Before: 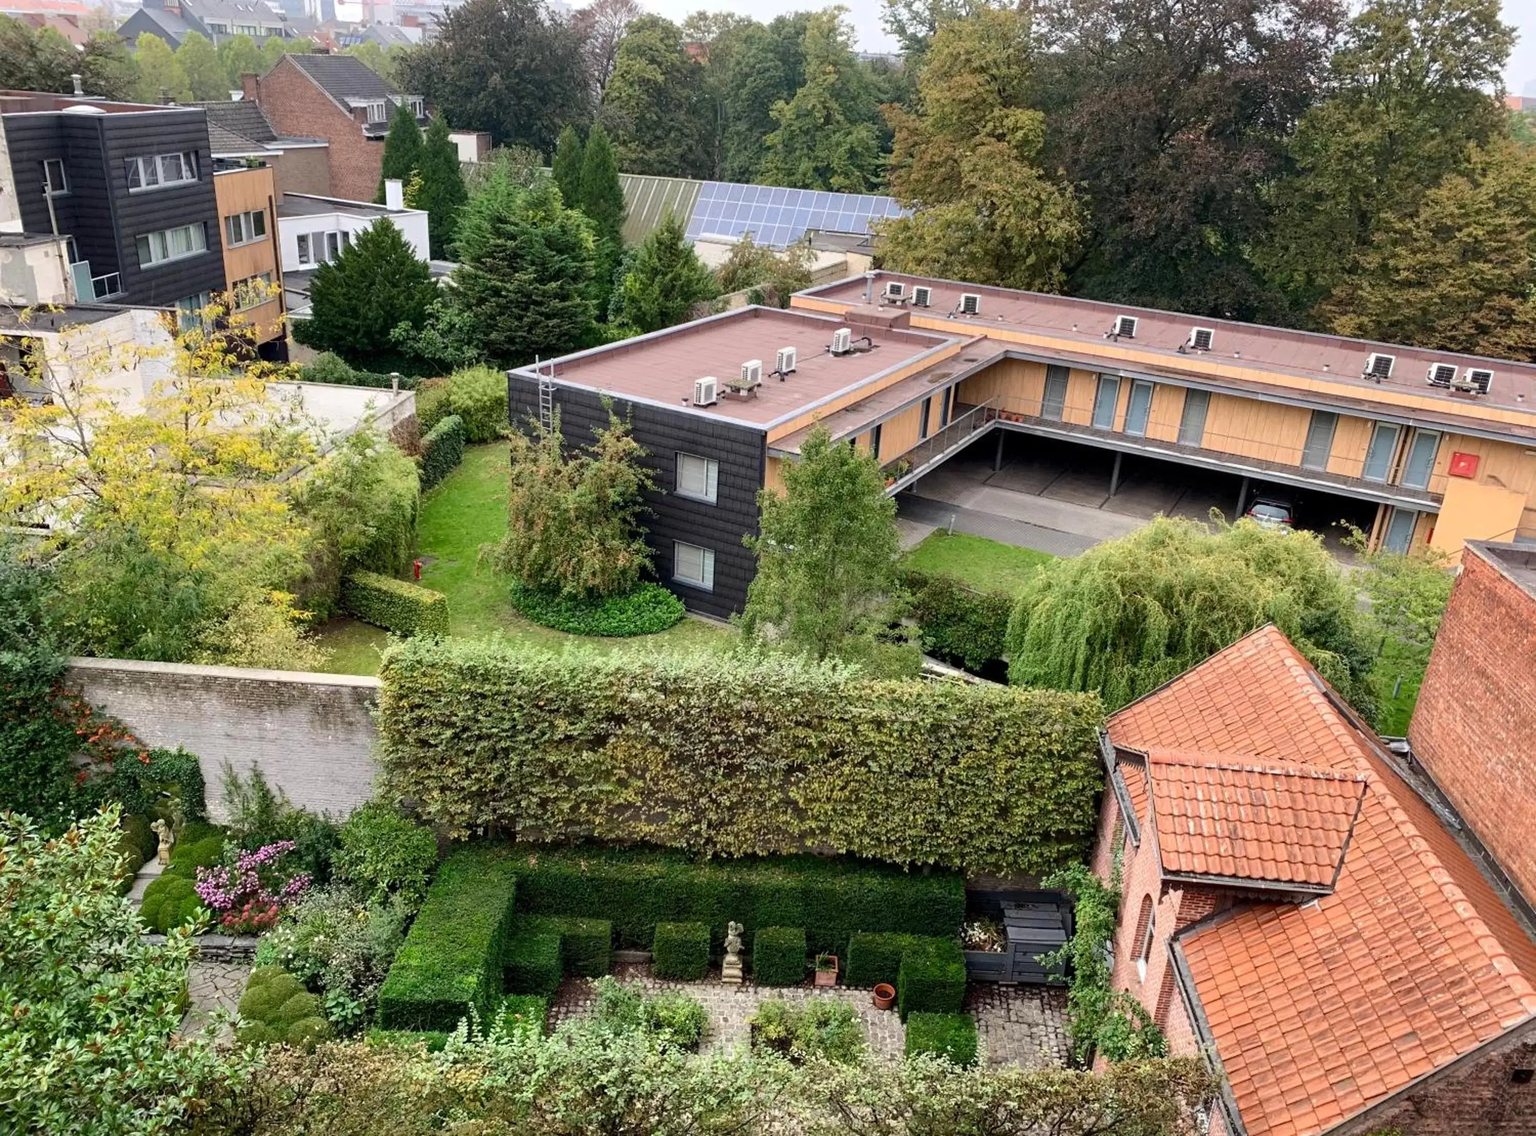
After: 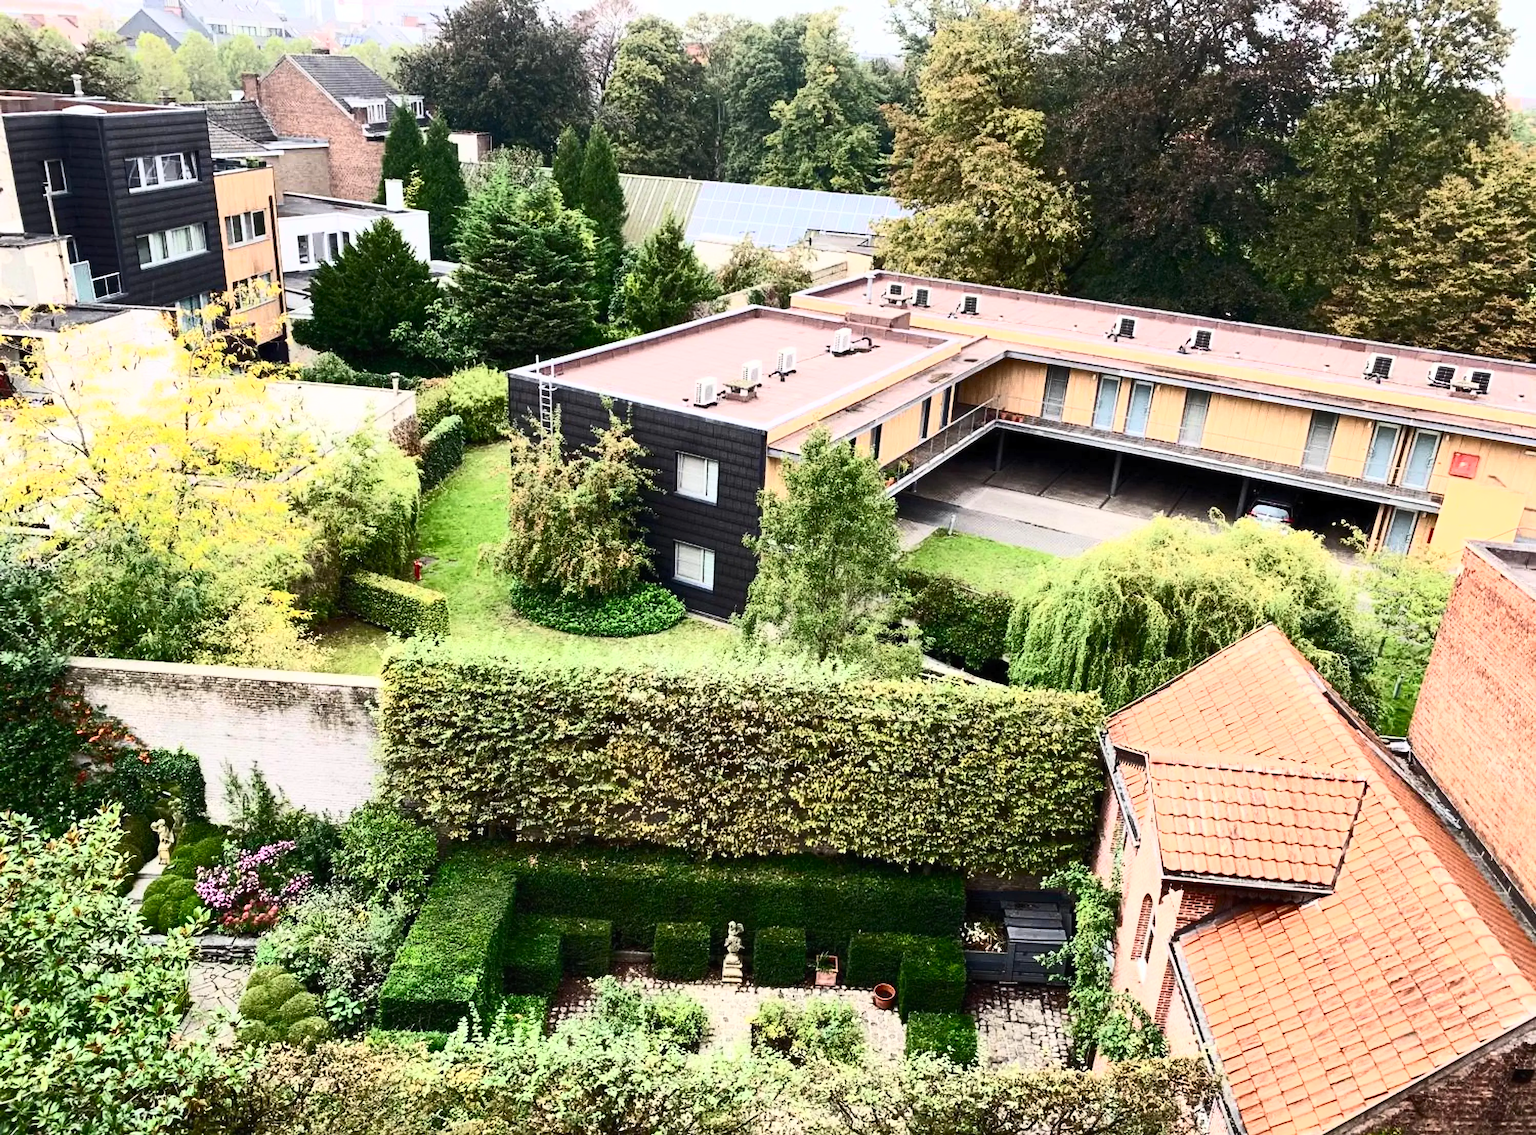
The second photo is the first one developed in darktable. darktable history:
contrast brightness saturation: contrast 0.635, brightness 0.331, saturation 0.136
